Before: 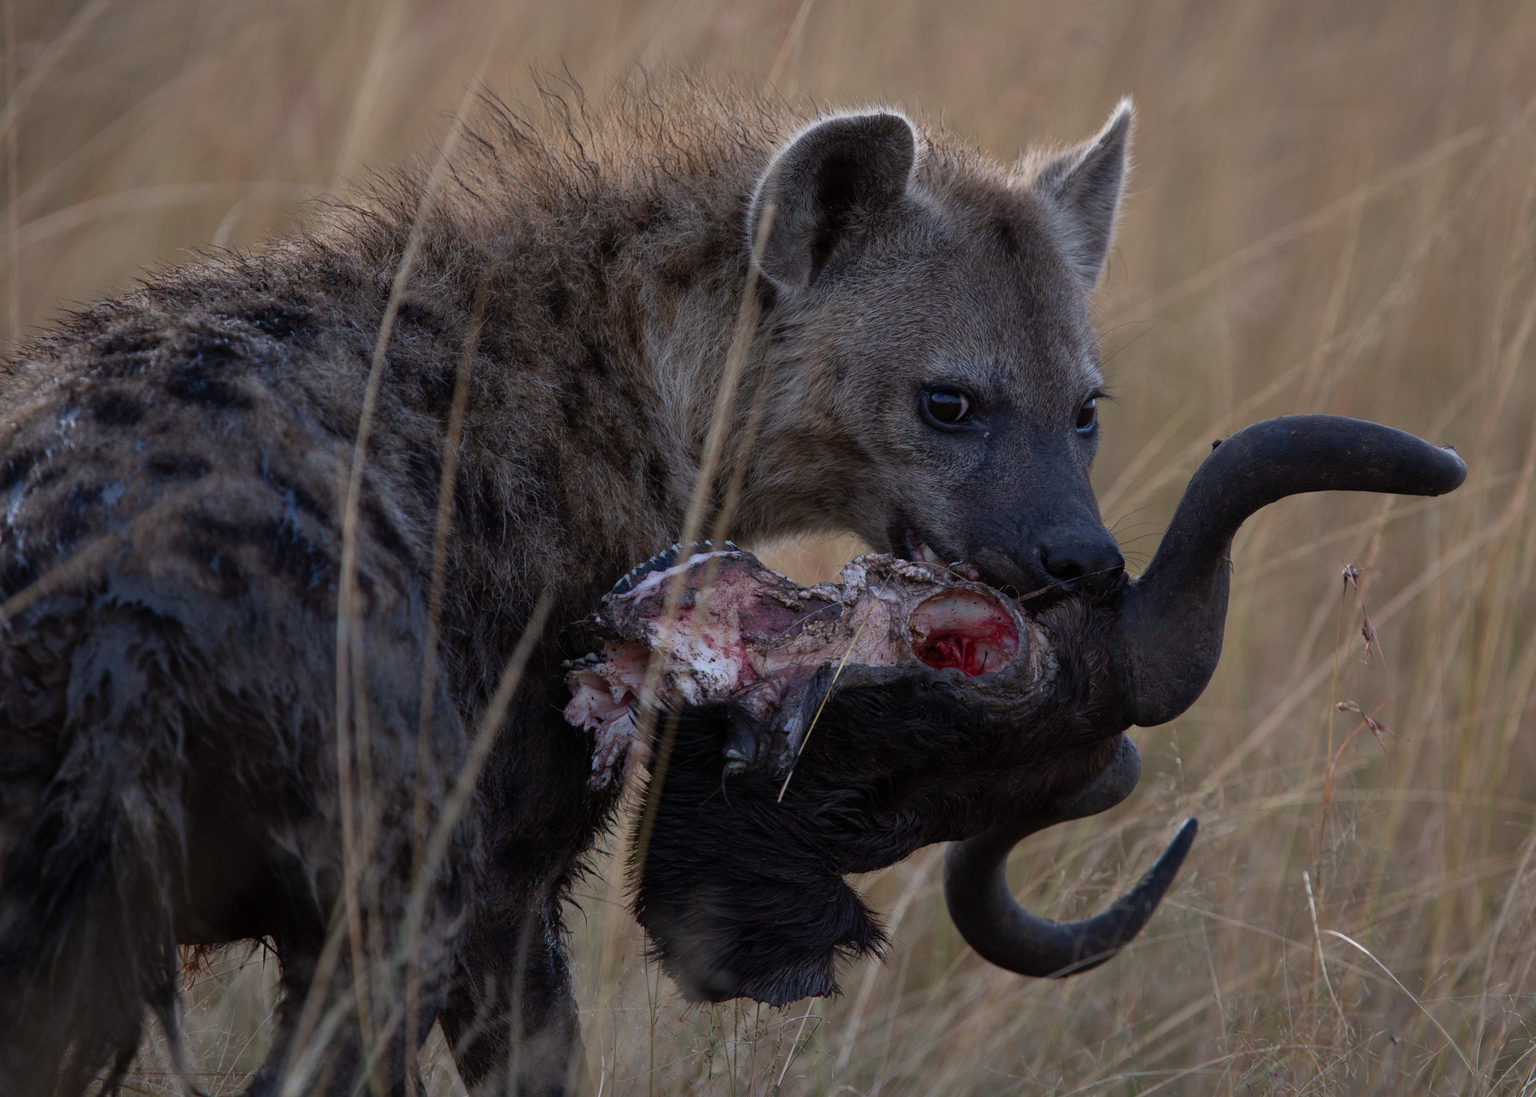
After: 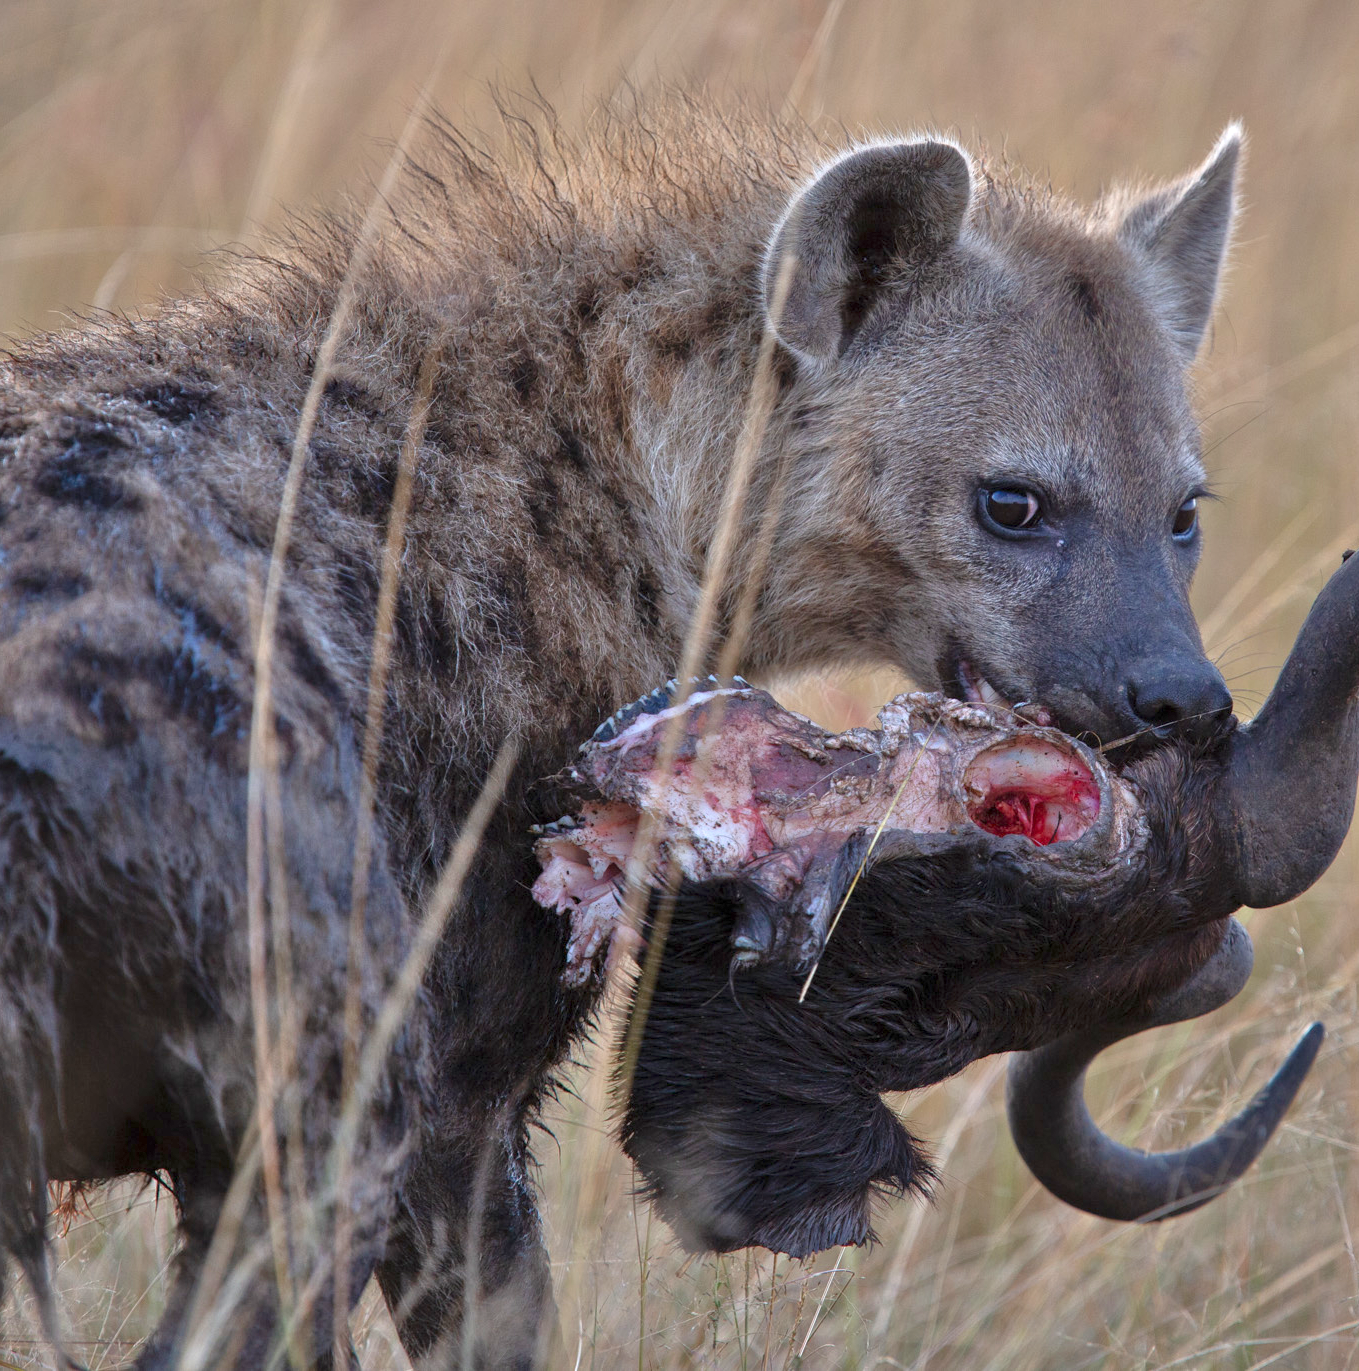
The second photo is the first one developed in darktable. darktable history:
tone equalizer: -8 EV 2 EV, -7 EV 2 EV, -6 EV 2 EV, -5 EV 2 EV, -4 EV 2 EV, -3 EV 1.5 EV, -2 EV 1 EV, -1 EV 0.5 EV
crop and rotate: left 9.061%, right 20.142%
